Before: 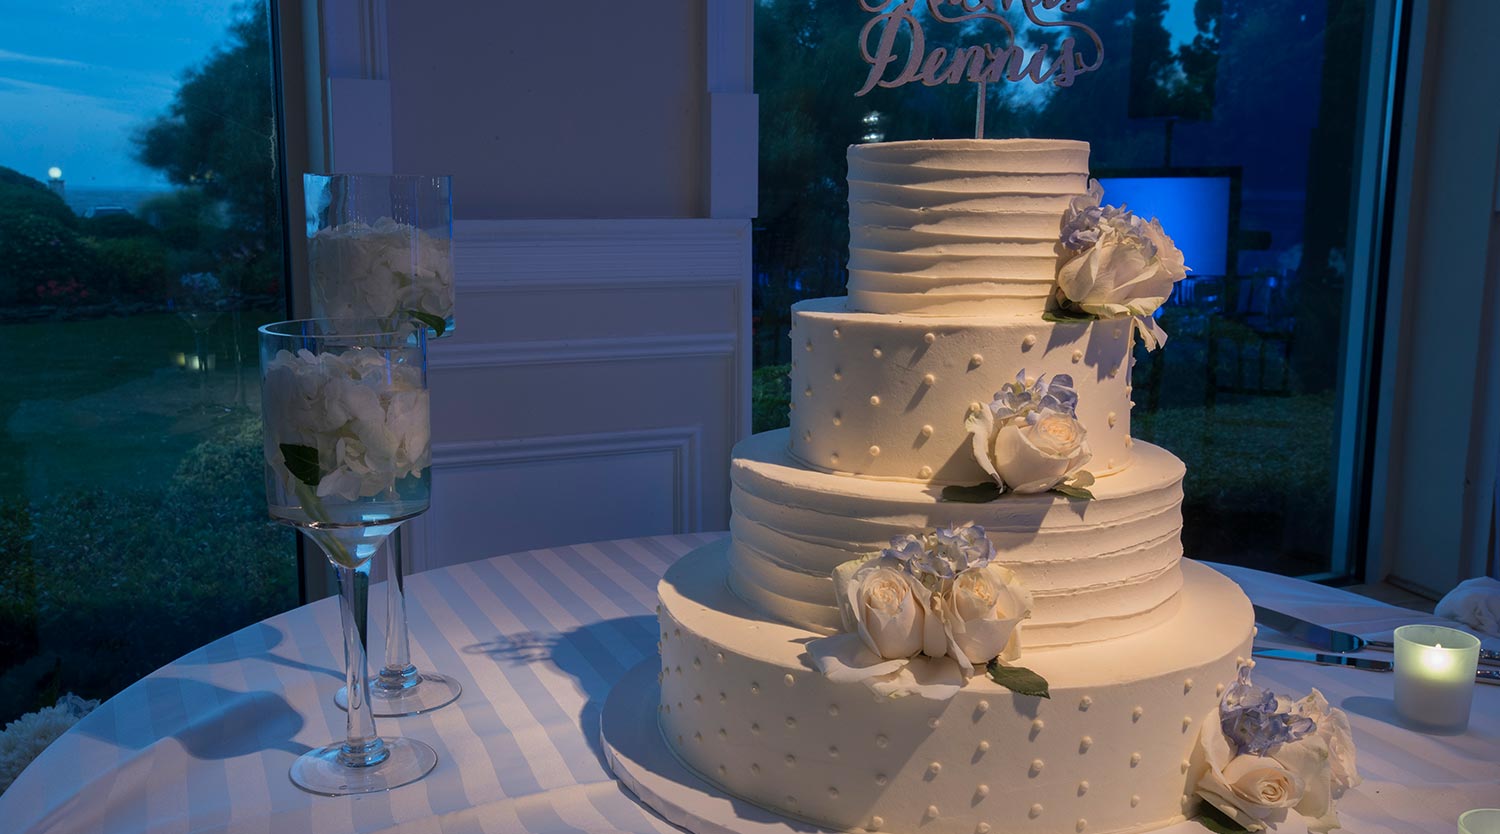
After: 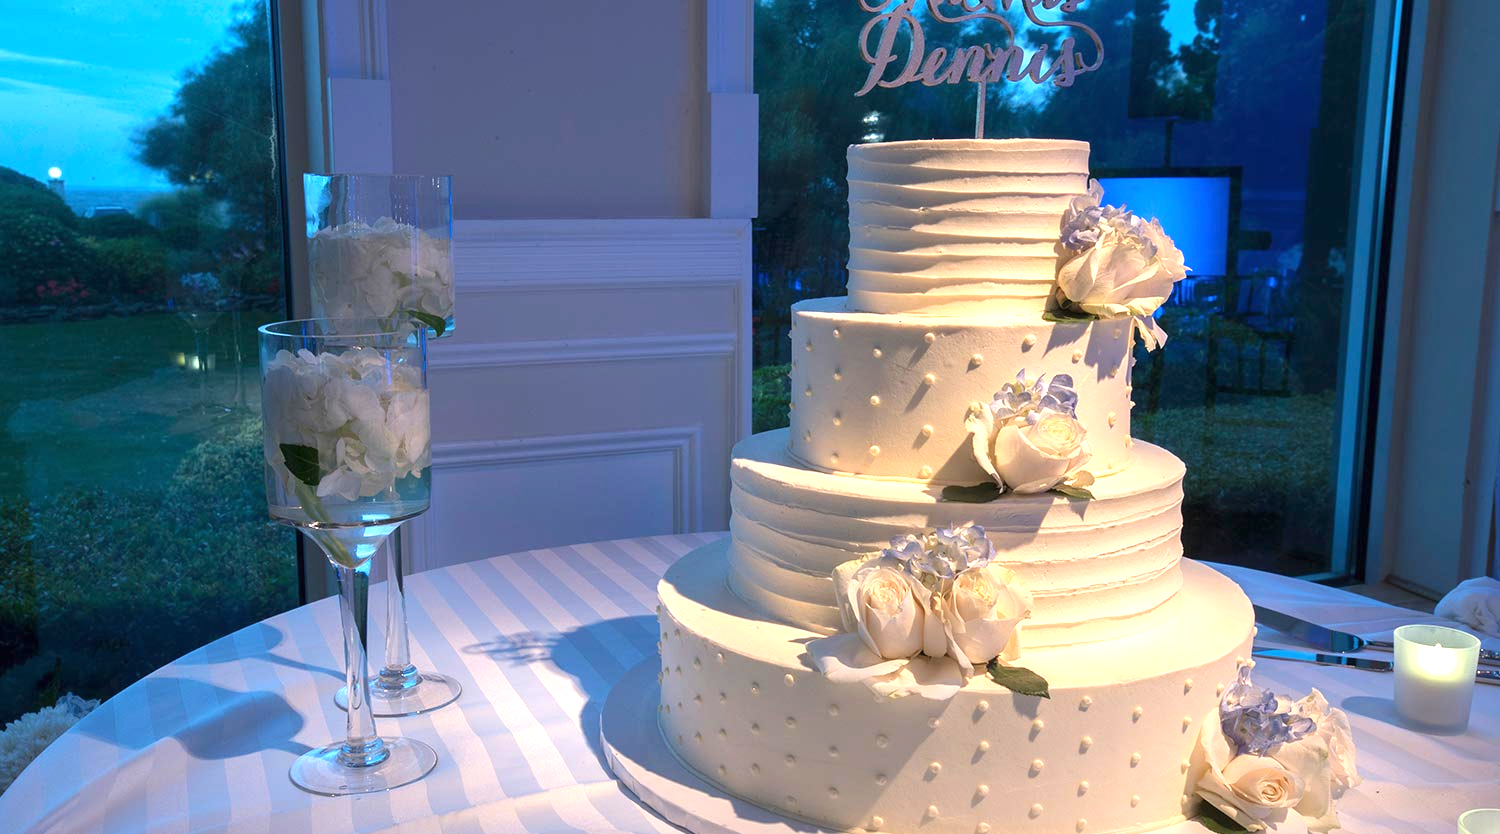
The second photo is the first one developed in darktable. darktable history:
exposure: black level correction 0, exposure 1.278 EV, compensate highlight preservation false
